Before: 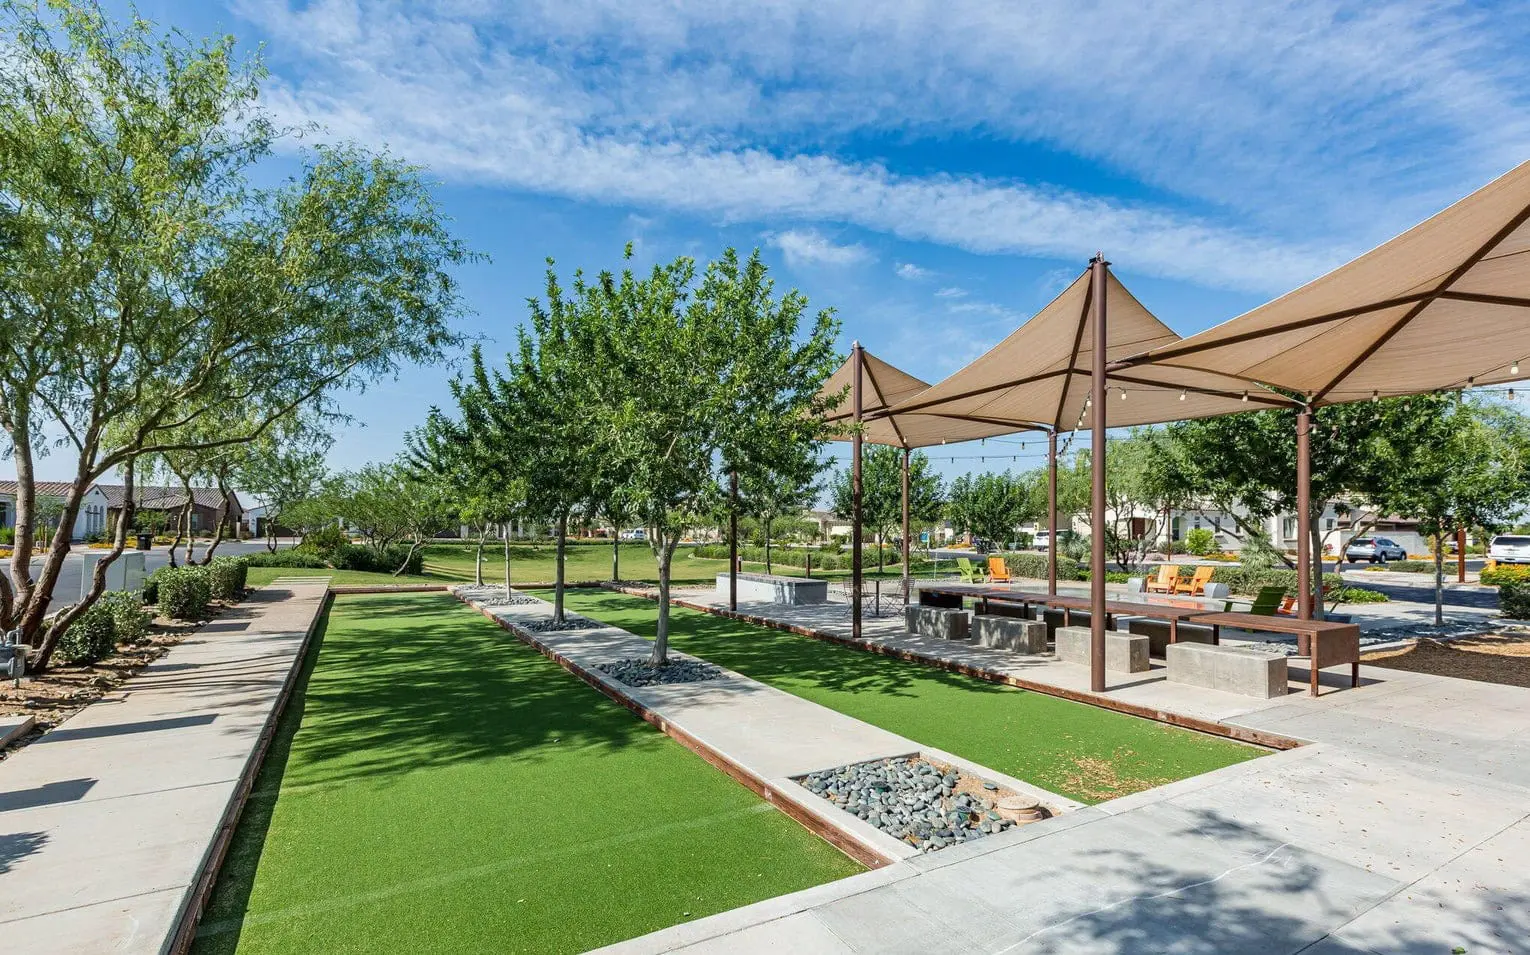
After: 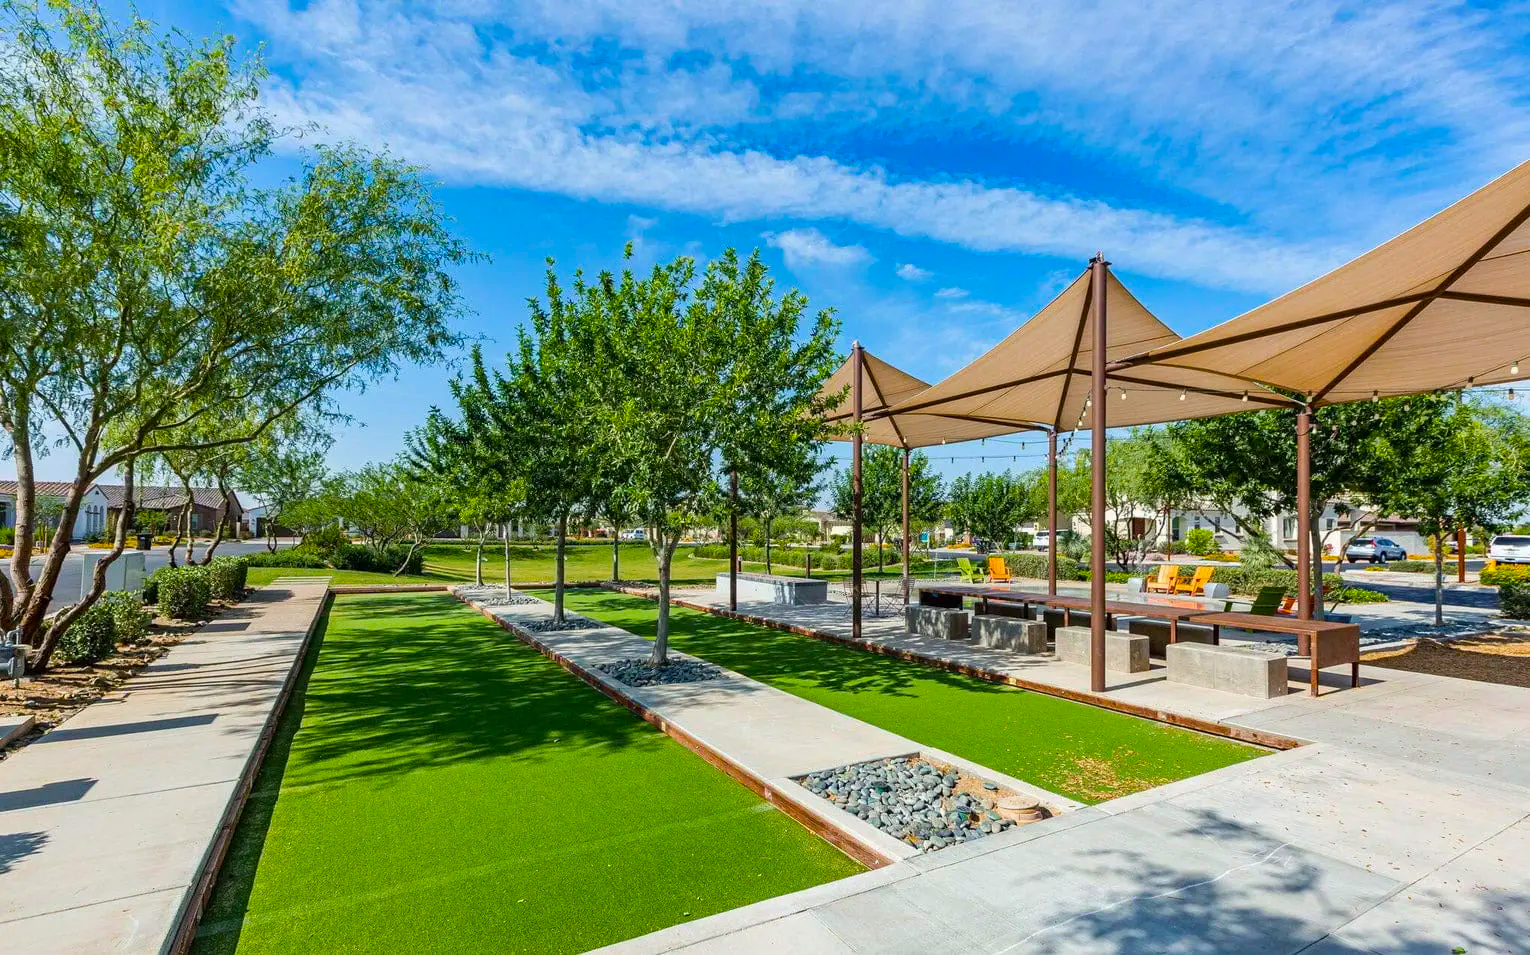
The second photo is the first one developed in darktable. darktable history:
color balance rgb: linear chroma grading › global chroma 15%, perceptual saturation grading › global saturation 30%
color balance: mode lift, gamma, gain (sRGB)
